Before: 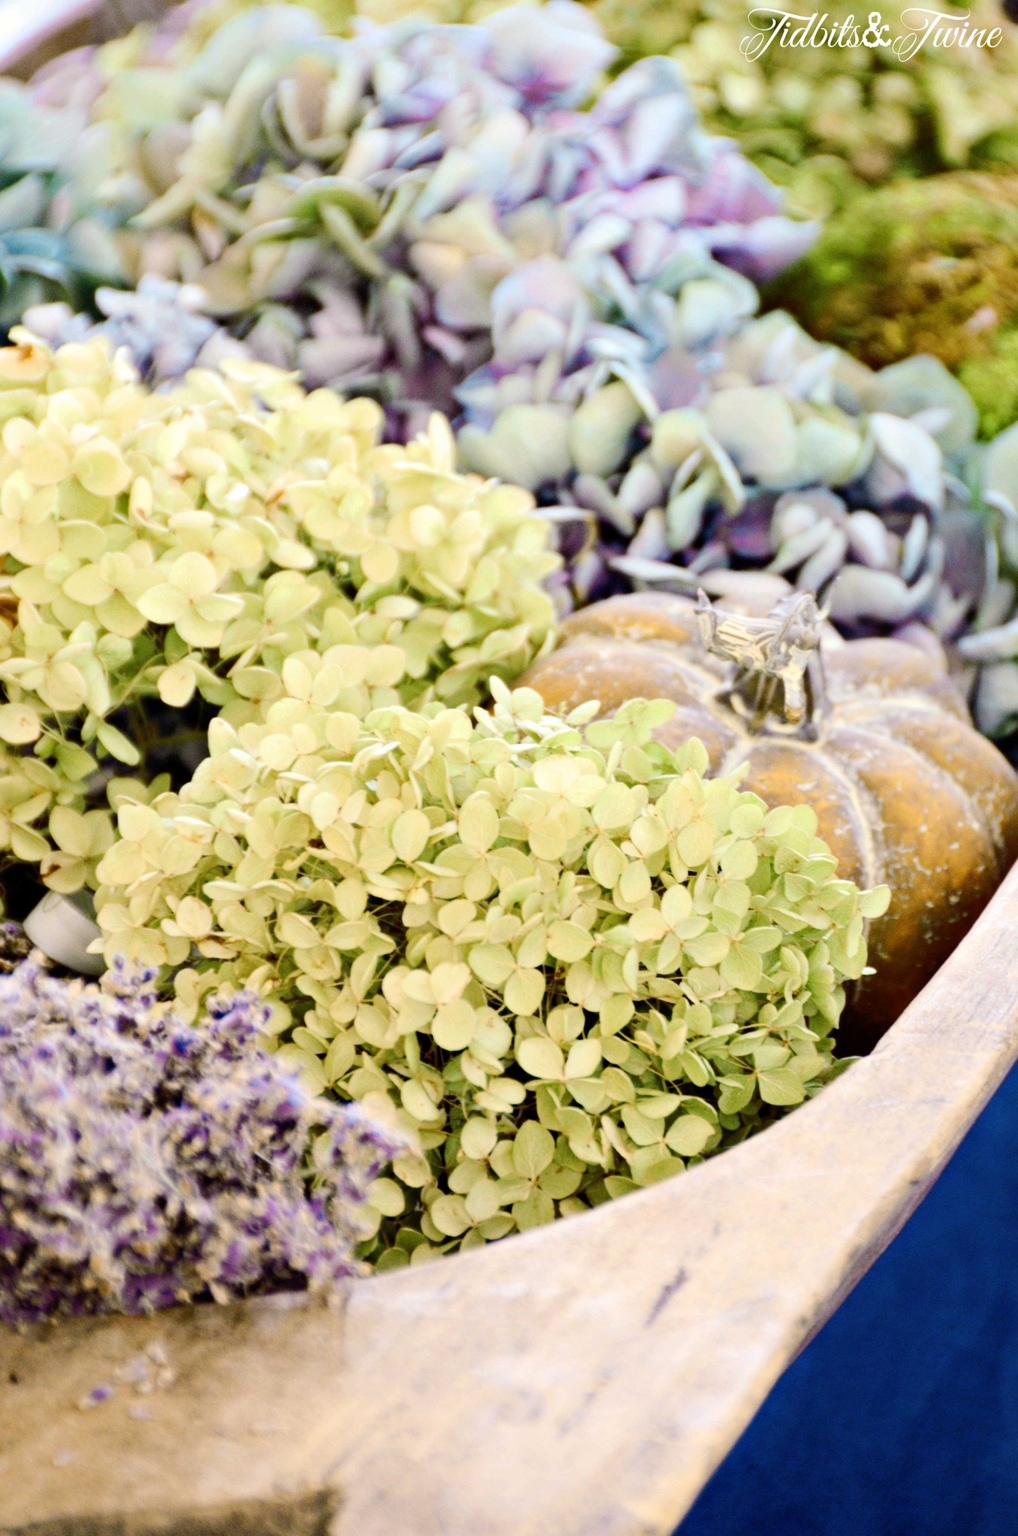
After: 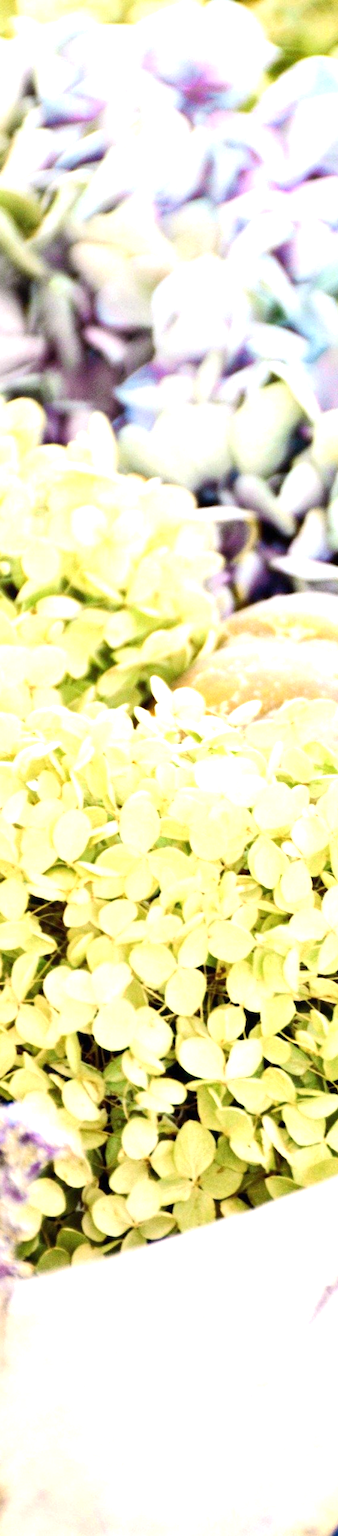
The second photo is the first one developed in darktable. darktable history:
crop: left 33.36%, right 33.36%
exposure: black level correction 0, exposure 0.9 EV, compensate exposure bias true, compensate highlight preservation false
